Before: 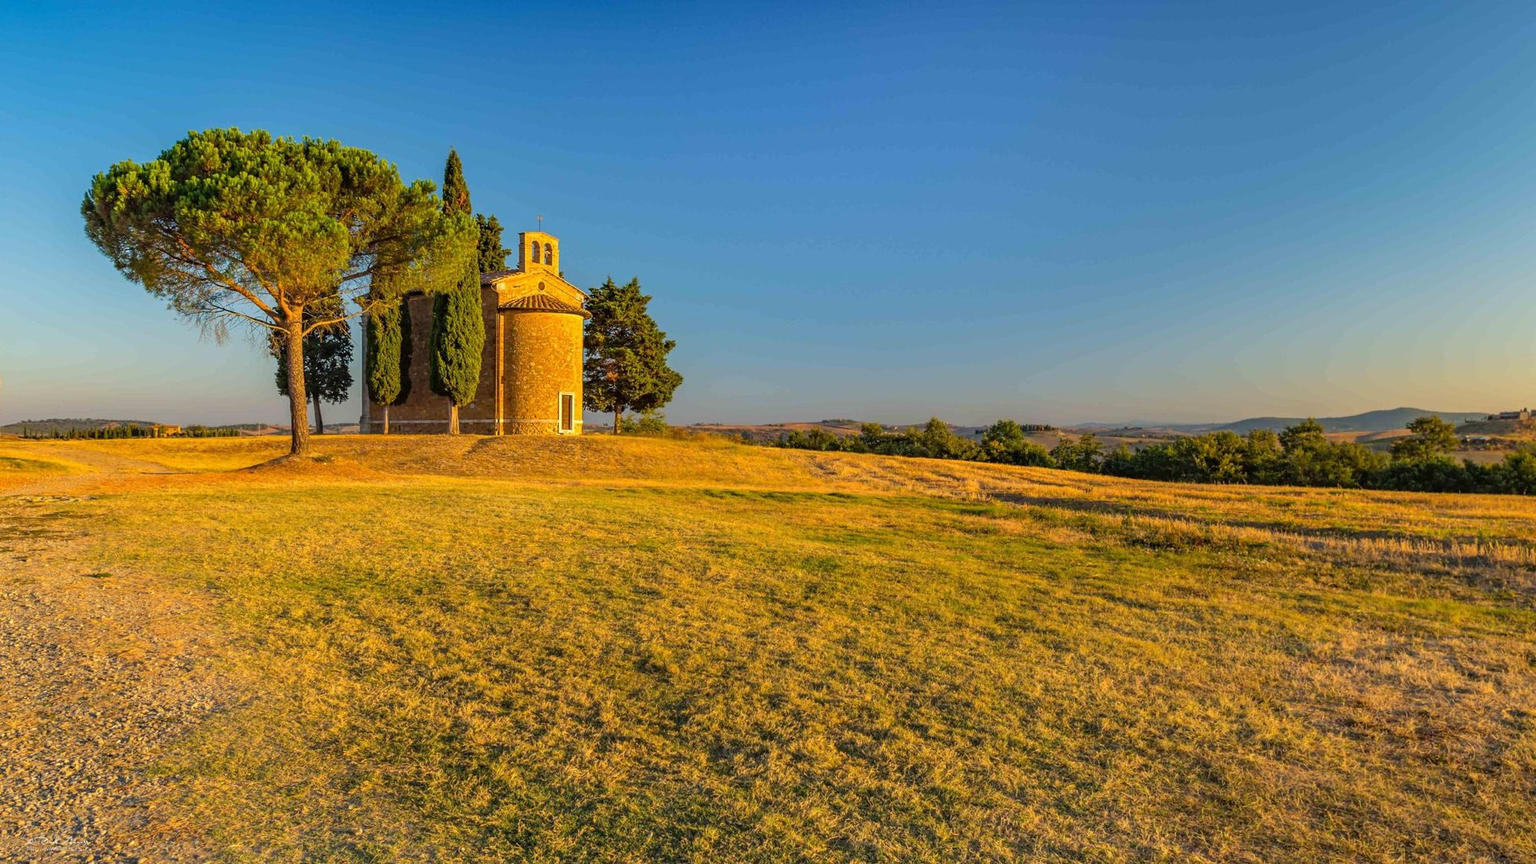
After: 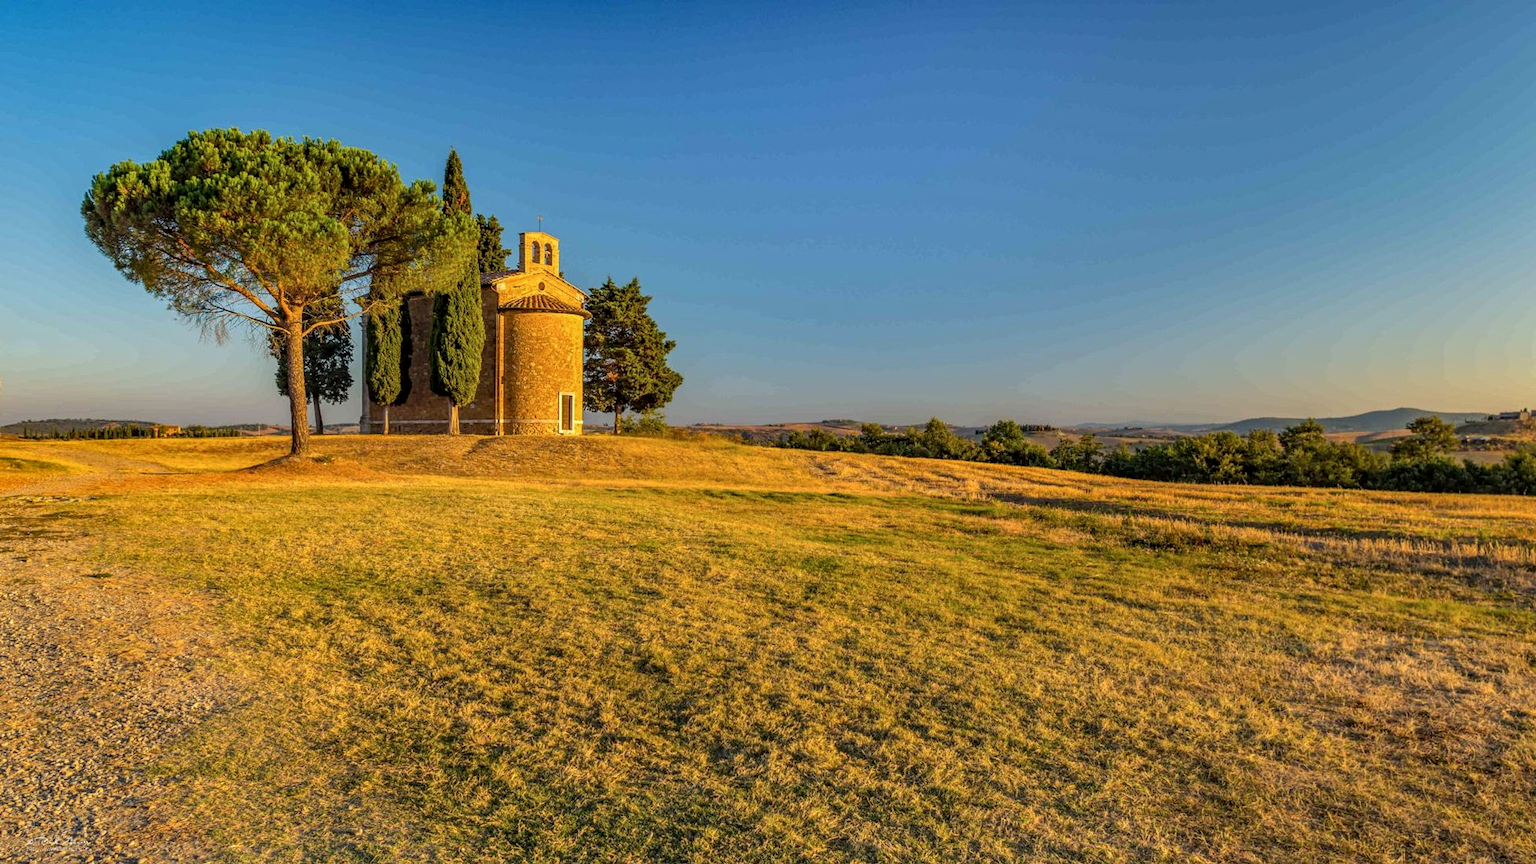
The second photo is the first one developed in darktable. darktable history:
contrast brightness saturation: saturation -0.052
local contrast: on, module defaults
shadows and highlights: shadows 43.62, white point adjustment -1.56, soften with gaussian
